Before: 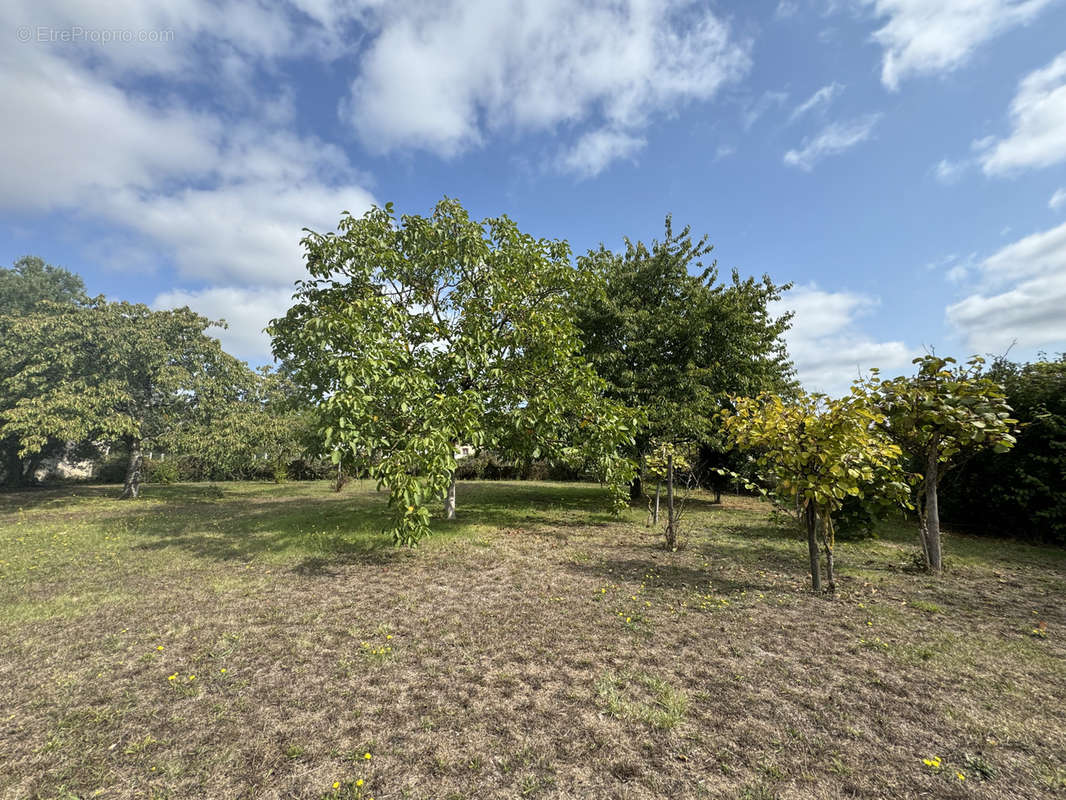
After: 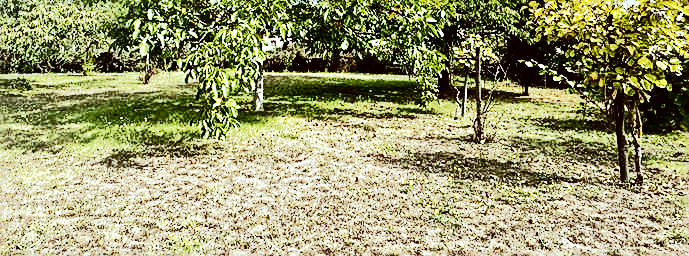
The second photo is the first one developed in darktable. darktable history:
color correction: highlights a* -5.01, highlights b* -3.42, shadows a* 3.71, shadows b* 4.47
crop: left 18.07%, top 51.016%, right 17.295%, bottom 16.898%
local contrast: mode bilateral grid, contrast 20, coarseness 21, detail 150%, midtone range 0.2
sharpen: on, module defaults
tone curve: curves: ch0 [(0, 0) (0.003, 0.011) (0.011, 0.014) (0.025, 0.018) (0.044, 0.023) (0.069, 0.028) (0.1, 0.031) (0.136, 0.039) (0.177, 0.056) (0.224, 0.081) (0.277, 0.129) (0.335, 0.188) (0.399, 0.256) (0.468, 0.367) (0.543, 0.514) (0.623, 0.684) (0.709, 0.785) (0.801, 0.846) (0.898, 0.884) (1, 1)], color space Lab, independent channels, preserve colors none
base curve: curves: ch0 [(0, 0) (0.007, 0.004) (0.027, 0.03) (0.046, 0.07) (0.207, 0.54) (0.442, 0.872) (0.673, 0.972) (1, 1)], preserve colors none
tone equalizer: -8 EV 0.092 EV
